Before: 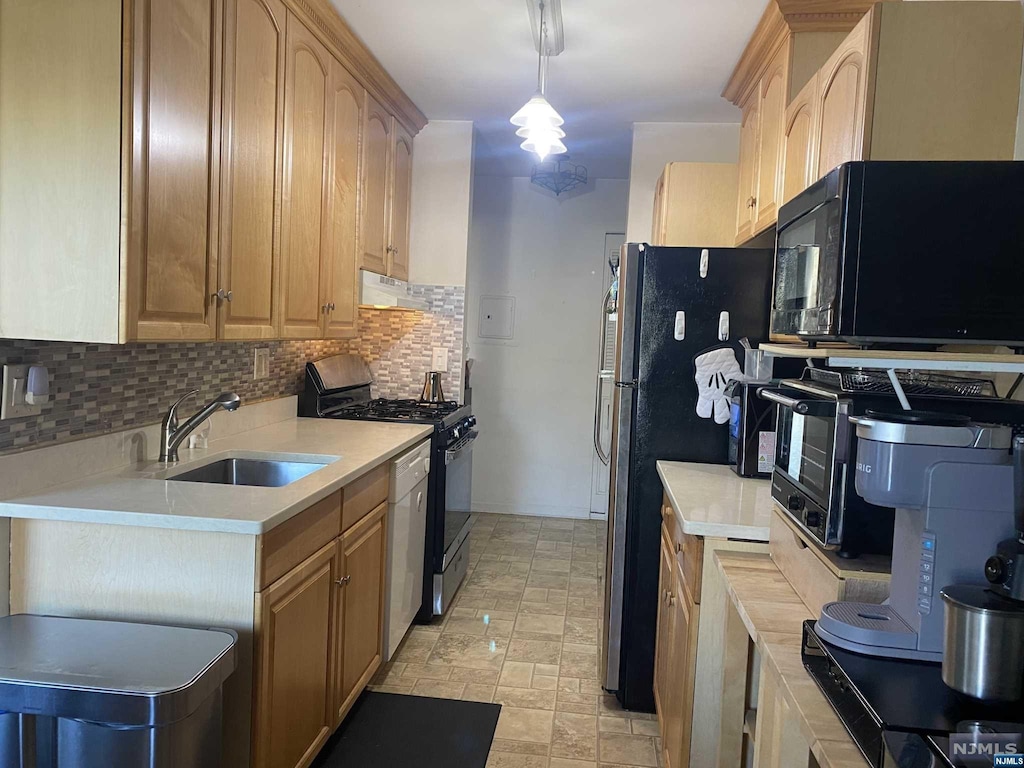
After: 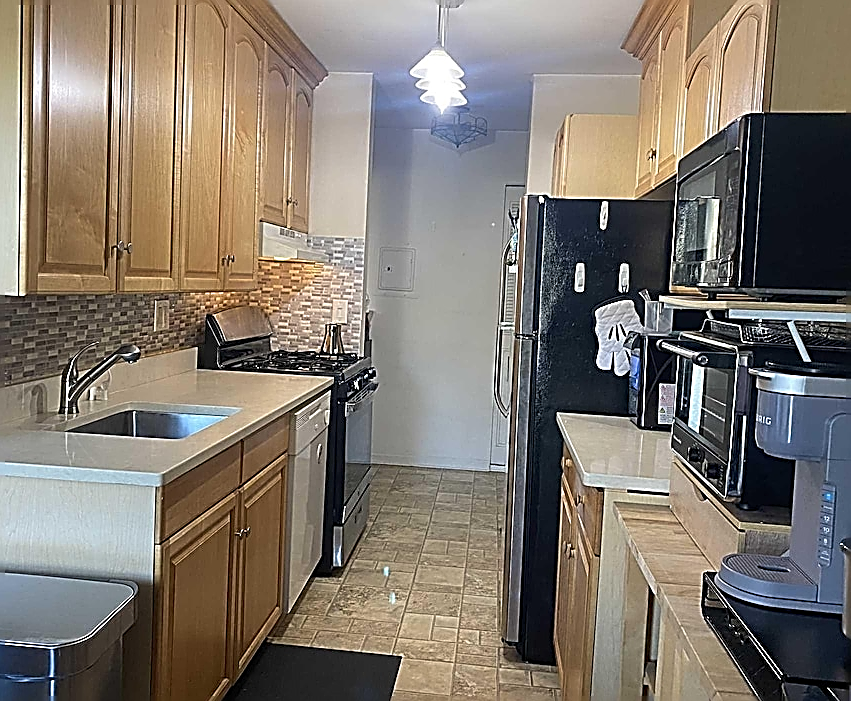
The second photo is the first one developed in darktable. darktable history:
crop: left 9.832%, top 6.343%, right 7.048%, bottom 2.373%
sharpen: amount 1.983
